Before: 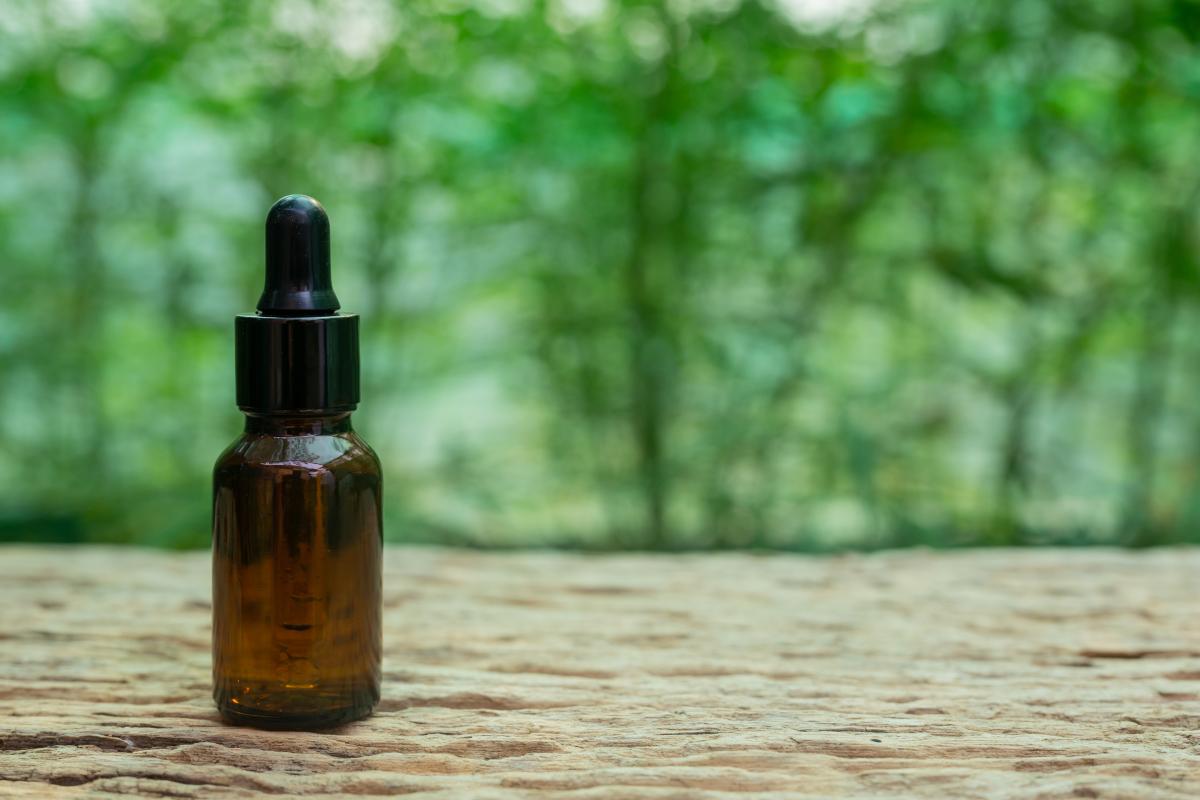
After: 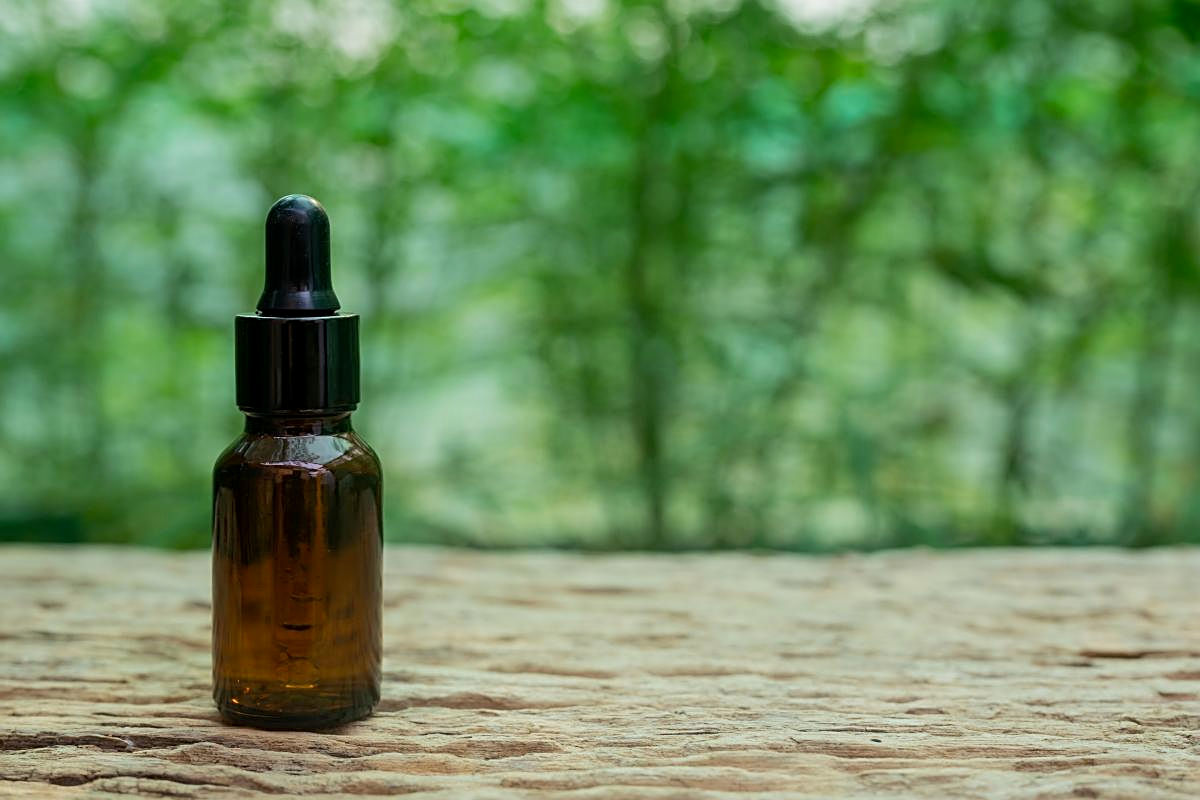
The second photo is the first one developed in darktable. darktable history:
exposure: black level correction 0.002, exposure -0.1 EV, compensate highlight preservation false
sharpen: on, module defaults
